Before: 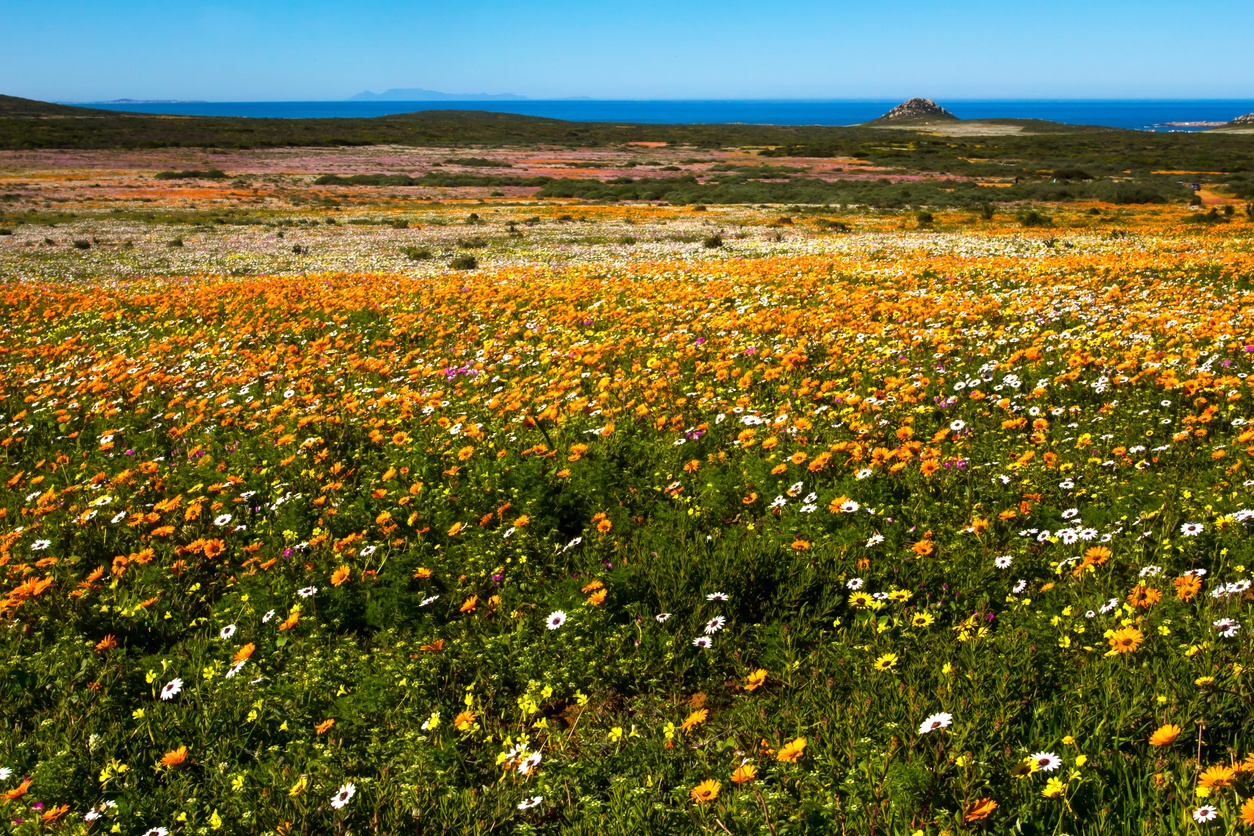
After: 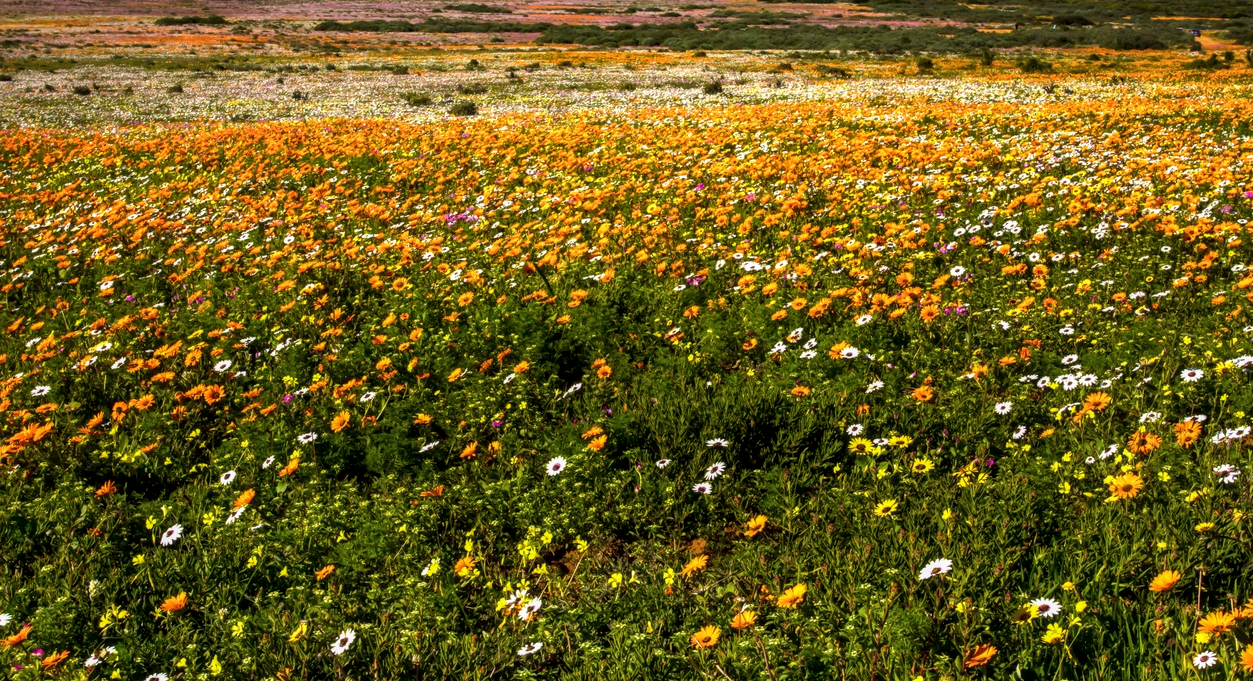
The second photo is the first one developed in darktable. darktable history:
crop and rotate: top 18.507%
local contrast: on, module defaults
